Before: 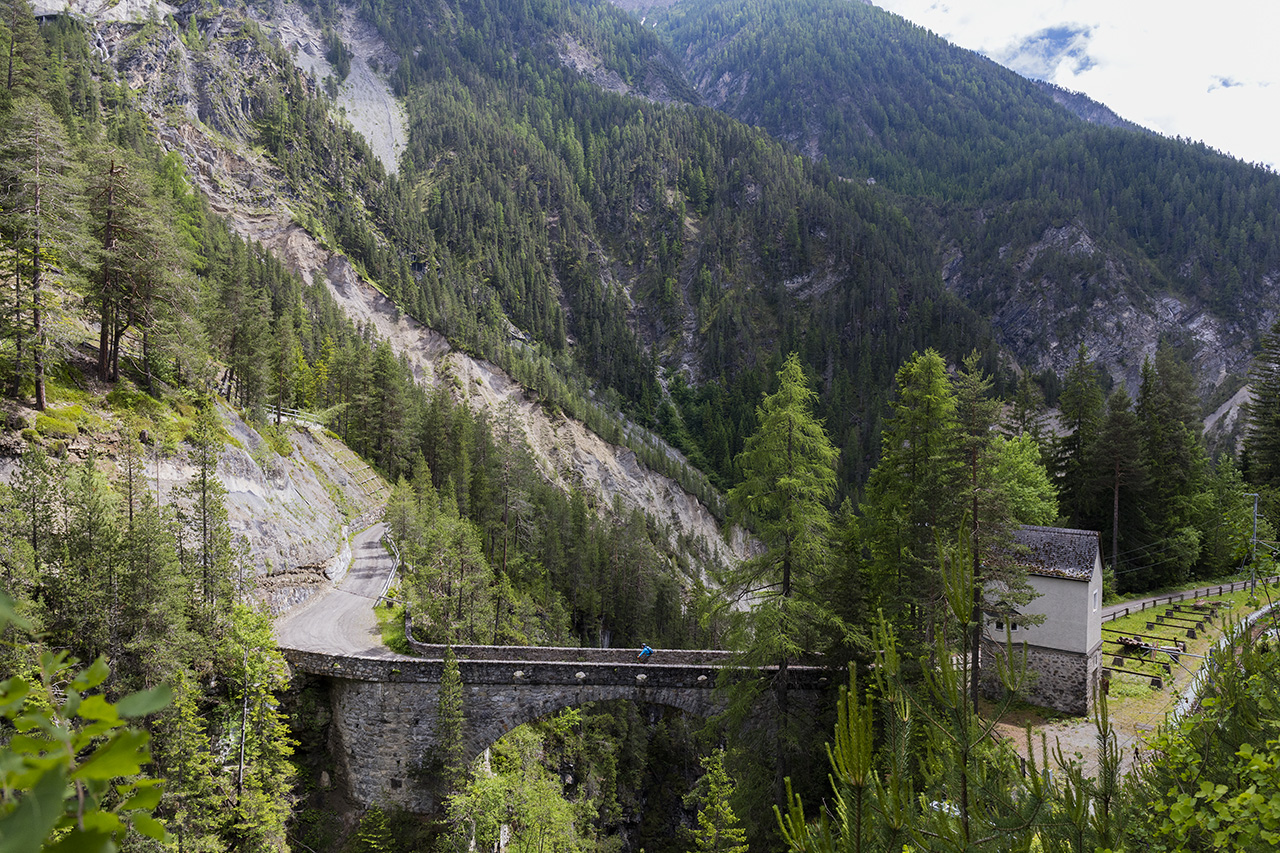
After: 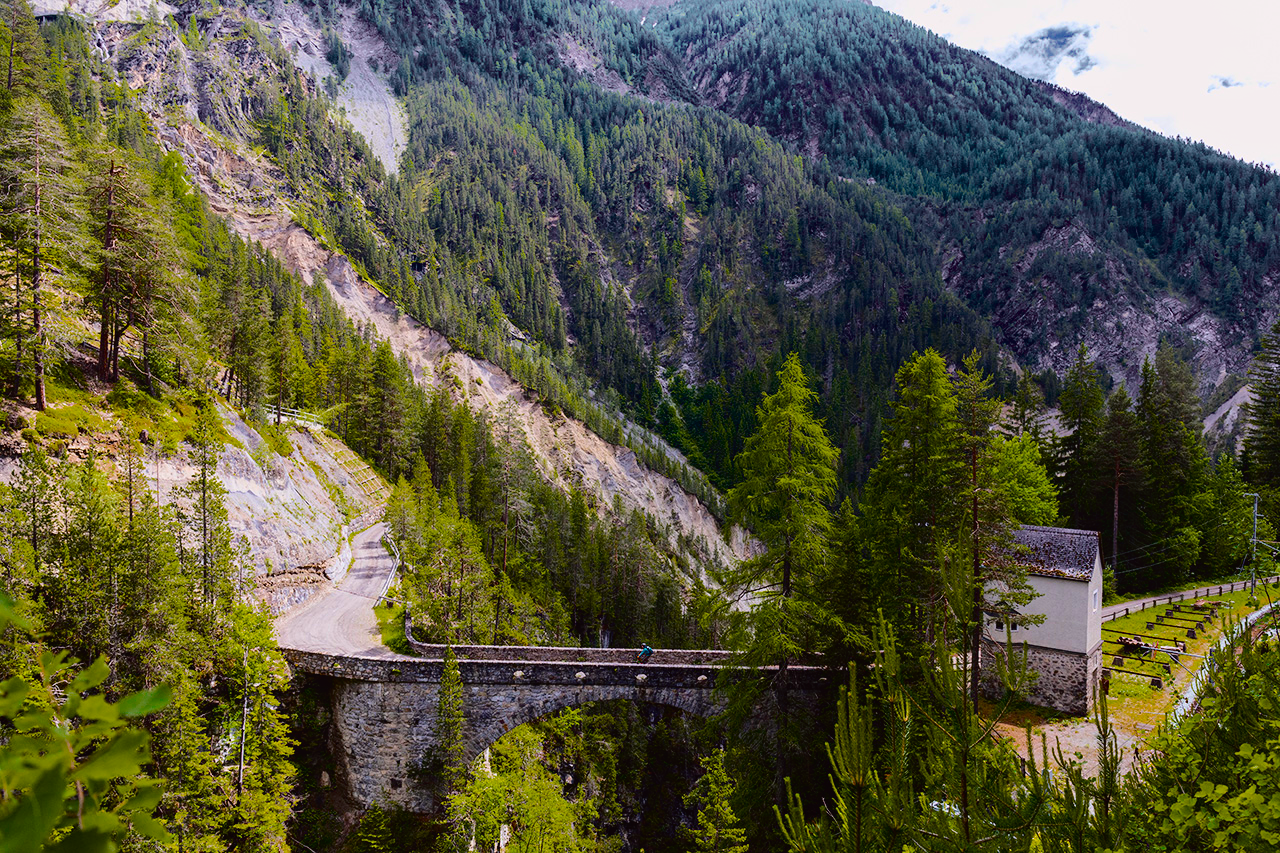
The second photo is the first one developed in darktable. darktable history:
color balance rgb: linear chroma grading › global chroma 9.714%, perceptual saturation grading › global saturation 29.913%, global vibrance 15.889%, saturation formula JzAzBz (2021)
contrast equalizer: octaves 7, y [[0.518, 0.517, 0.501, 0.5, 0.5, 0.5], [0.5 ×6], [0.5 ×6], [0 ×6], [0 ×6]], mix -0.999
tone curve: curves: ch0 [(0.003, 0.015) (0.104, 0.07) (0.236, 0.218) (0.401, 0.443) (0.495, 0.55) (0.65, 0.68) (0.832, 0.858) (1, 0.977)]; ch1 [(0, 0) (0.161, 0.092) (0.35, 0.33) (0.379, 0.401) (0.45, 0.466) (0.489, 0.499) (0.55, 0.56) (0.621, 0.615) (0.718, 0.734) (1, 1)]; ch2 [(0, 0) (0.369, 0.427) (0.44, 0.434) (0.502, 0.501) (0.557, 0.55) (0.586, 0.59) (1, 1)], color space Lab, independent channels, preserve colors none
